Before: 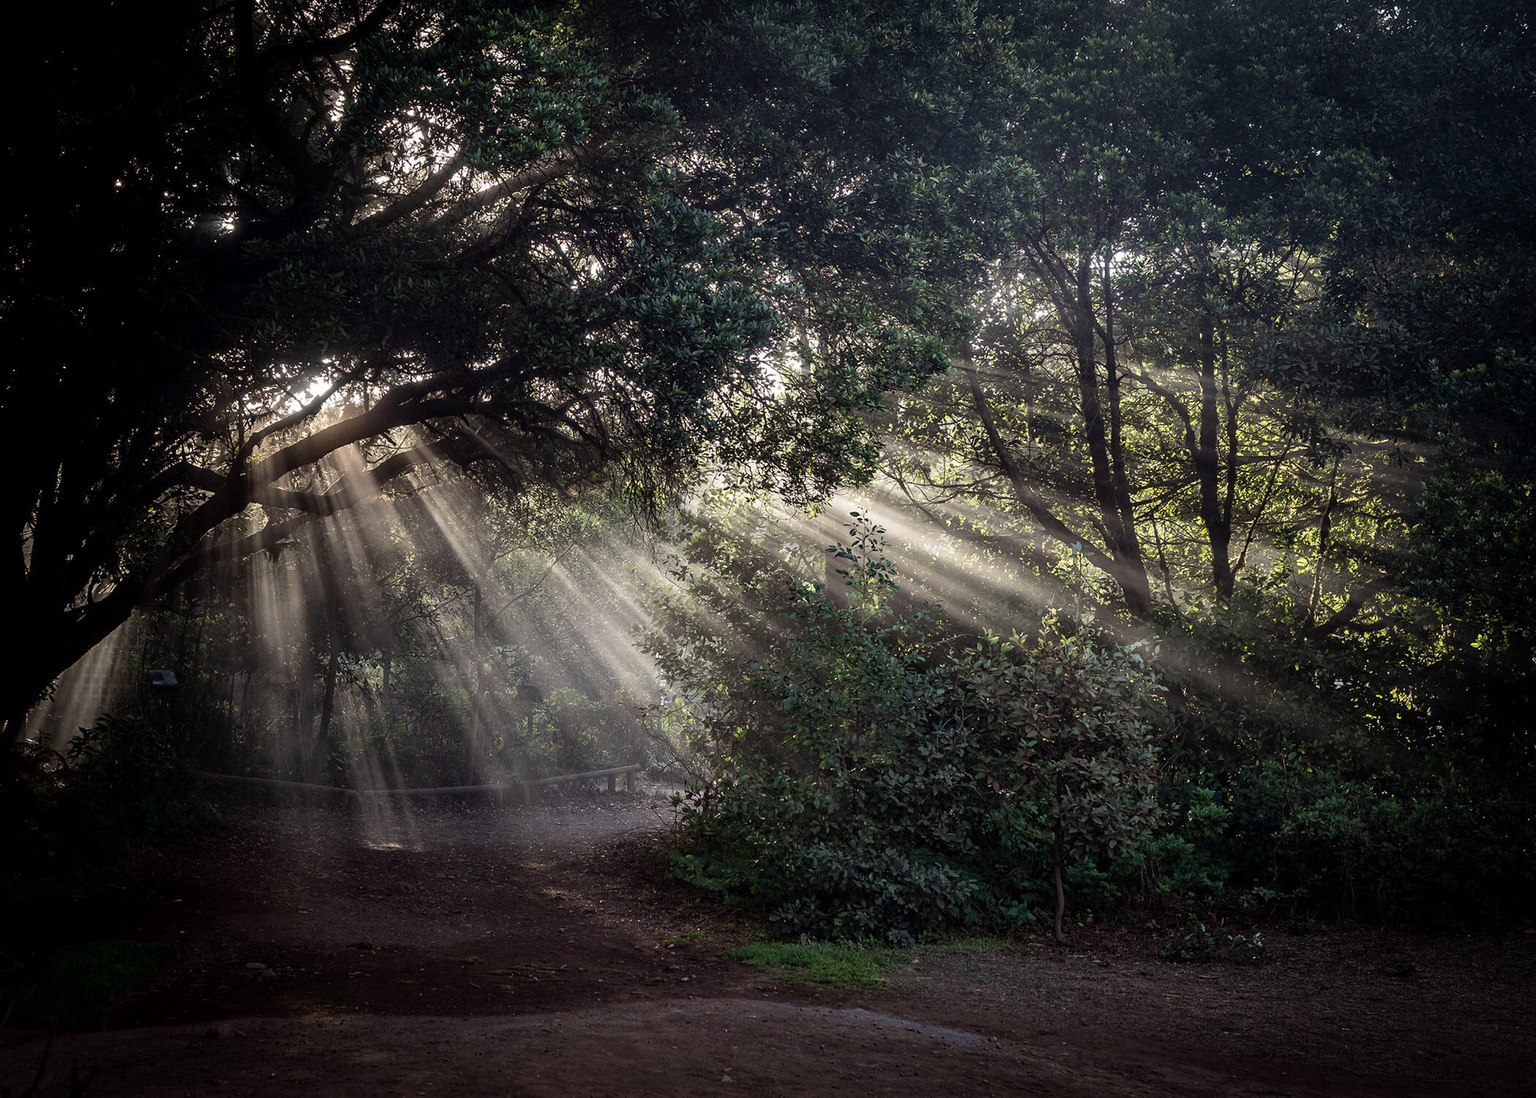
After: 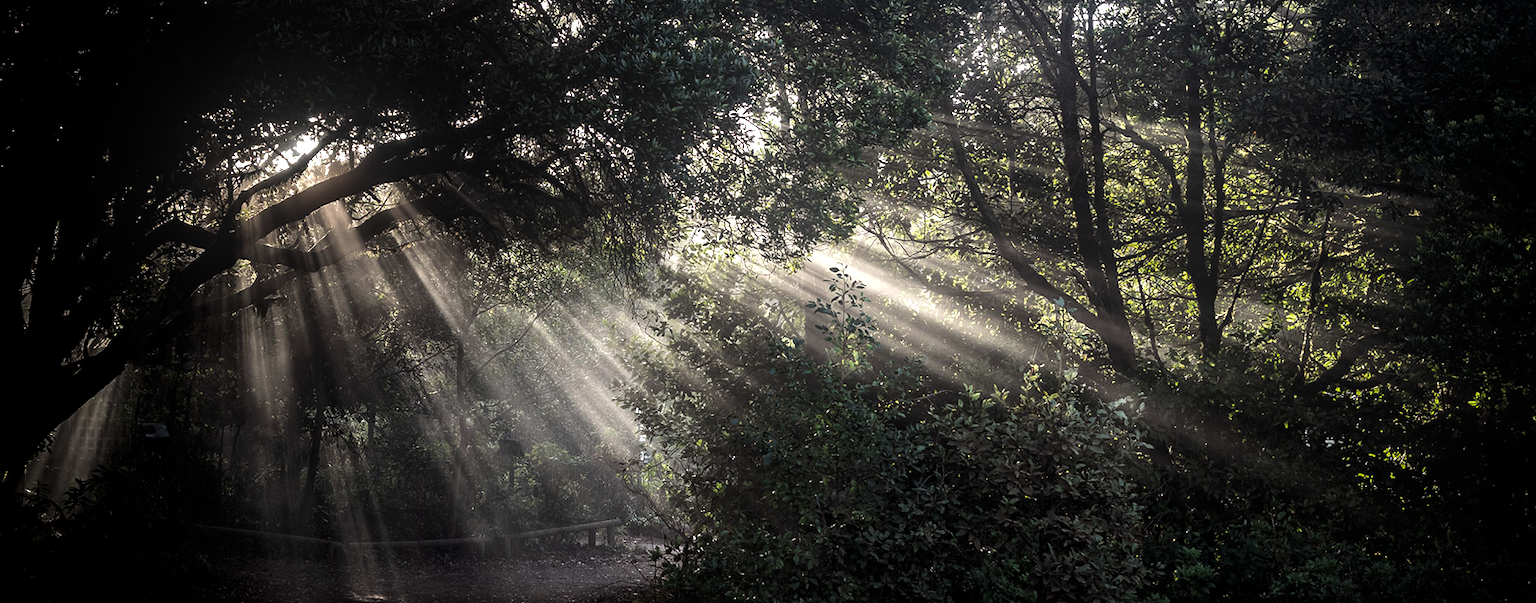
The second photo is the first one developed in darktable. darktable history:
levels: mode automatic, black 8.58%, gray 59.42%, levels [0, 0.445, 1]
exposure: exposure 0.493 EV, compensate highlight preservation false
bloom: on, module defaults
color zones: curves: ch0 [(0, 0.425) (0.143, 0.422) (0.286, 0.42) (0.429, 0.419) (0.571, 0.419) (0.714, 0.42) (0.857, 0.422) (1, 0.425)]
rotate and perspective: lens shift (horizontal) -0.055, automatic cropping off
crop and rotate: top 23.043%, bottom 23.437%
